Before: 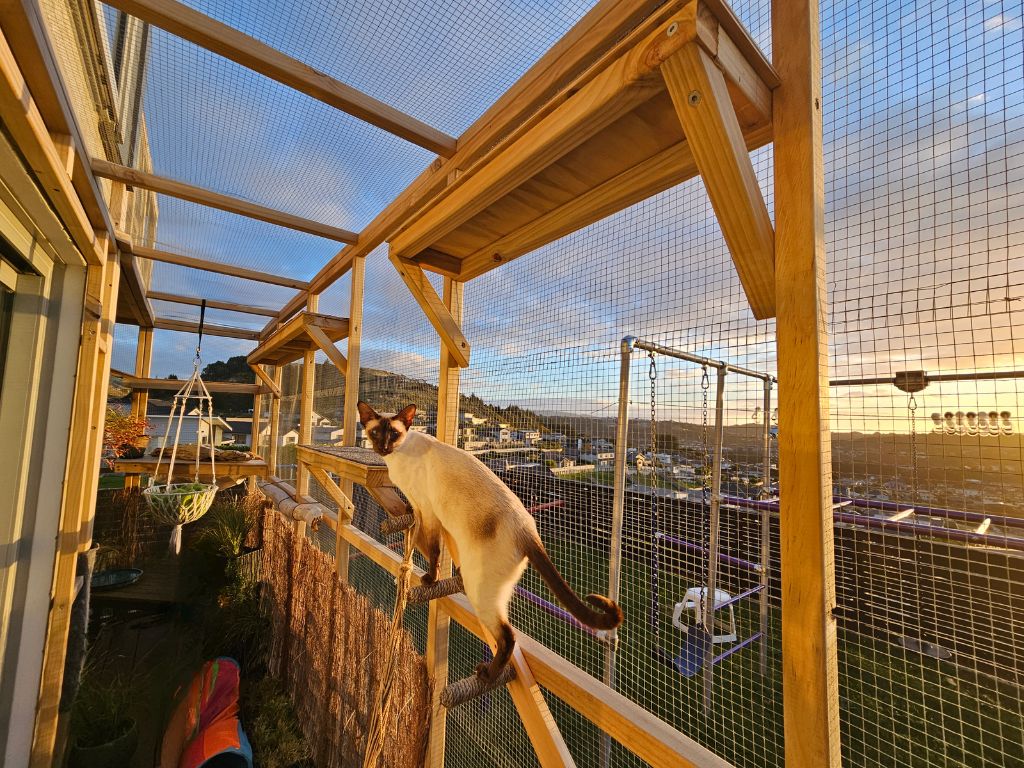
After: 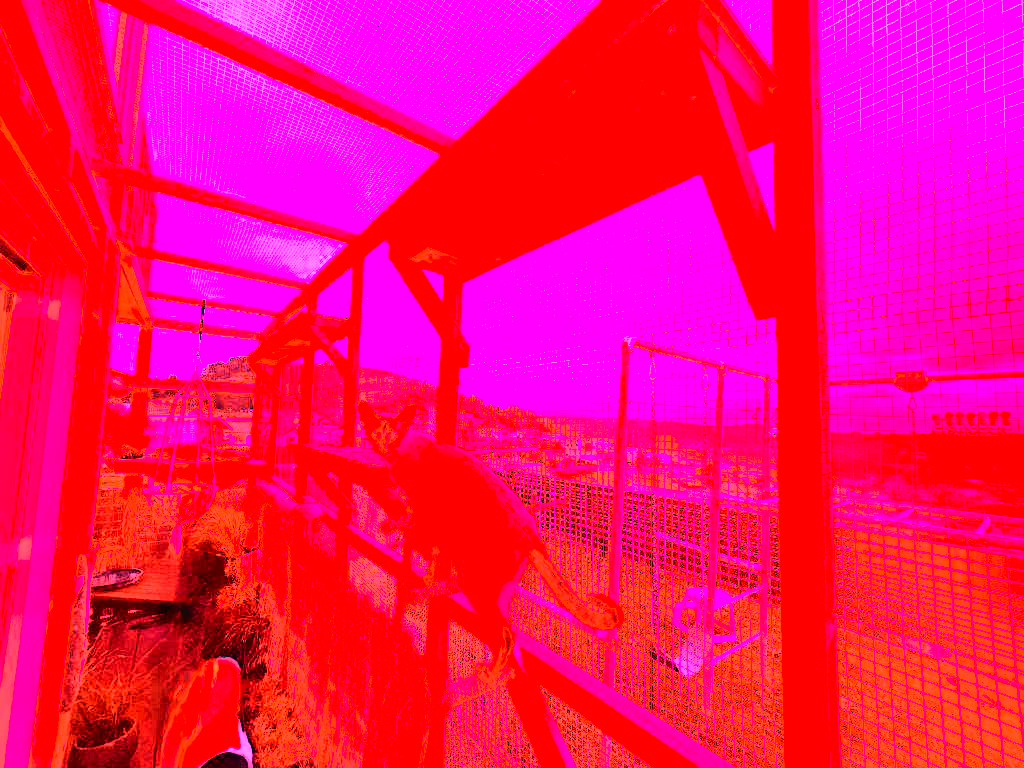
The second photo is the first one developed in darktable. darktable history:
tone equalizer: -8 EV -0.75 EV, -7 EV -0.7 EV, -6 EV -0.6 EV, -5 EV -0.4 EV, -3 EV 0.4 EV, -2 EV 0.6 EV, -1 EV 0.7 EV, +0 EV 0.75 EV, edges refinement/feathering 500, mask exposure compensation -1.57 EV, preserve details no
exposure: black level correction 0, exposure 1.1 EV, compensate exposure bias true, compensate highlight preservation false
white balance: red 4.26, blue 1.802
tone curve: curves: ch0 [(0, 0) (0.135, 0.09) (0.326, 0.386) (0.489, 0.573) (0.663, 0.749) (0.854, 0.897) (1, 0.974)]; ch1 [(0, 0) (0.366, 0.367) (0.475, 0.453) (0.494, 0.493) (0.504, 0.497) (0.544, 0.569) (0.562, 0.605) (0.622, 0.694) (1, 1)]; ch2 [(0, 0) (0.333, 0.346) (0.375, 0.375) (0.424, 0.43) (0.476, 0.492) (0.502, 0.503) (0.533, 0.534) (0.572, 0.603) (0.605, 0.656) (0.641, 0.709) (1, 1)], color space Lab, independent channels, preserve colors none
